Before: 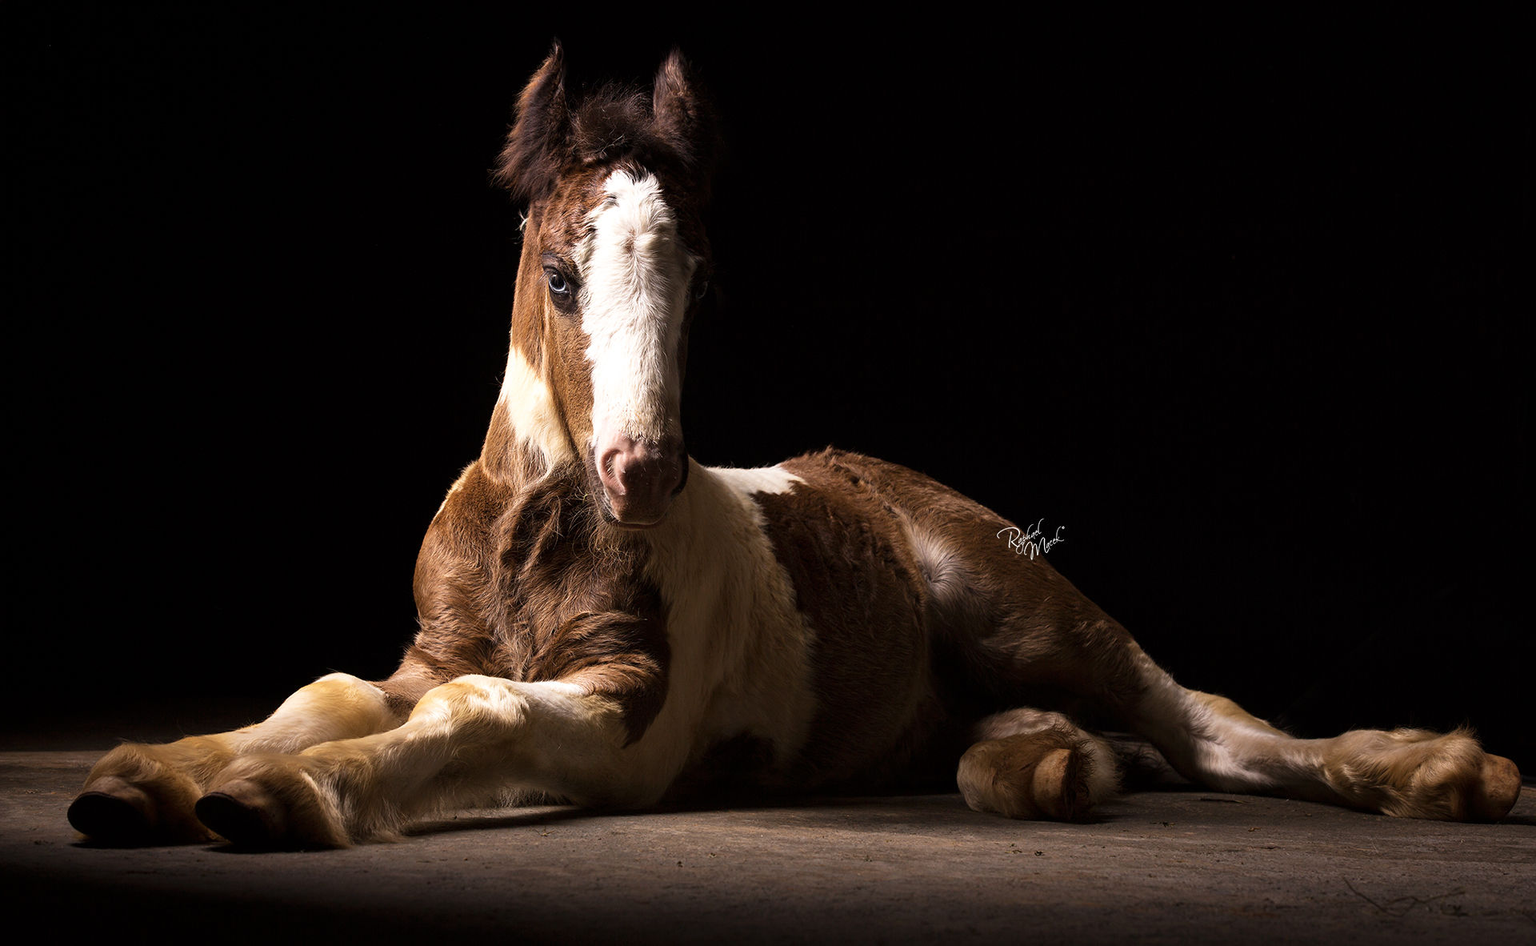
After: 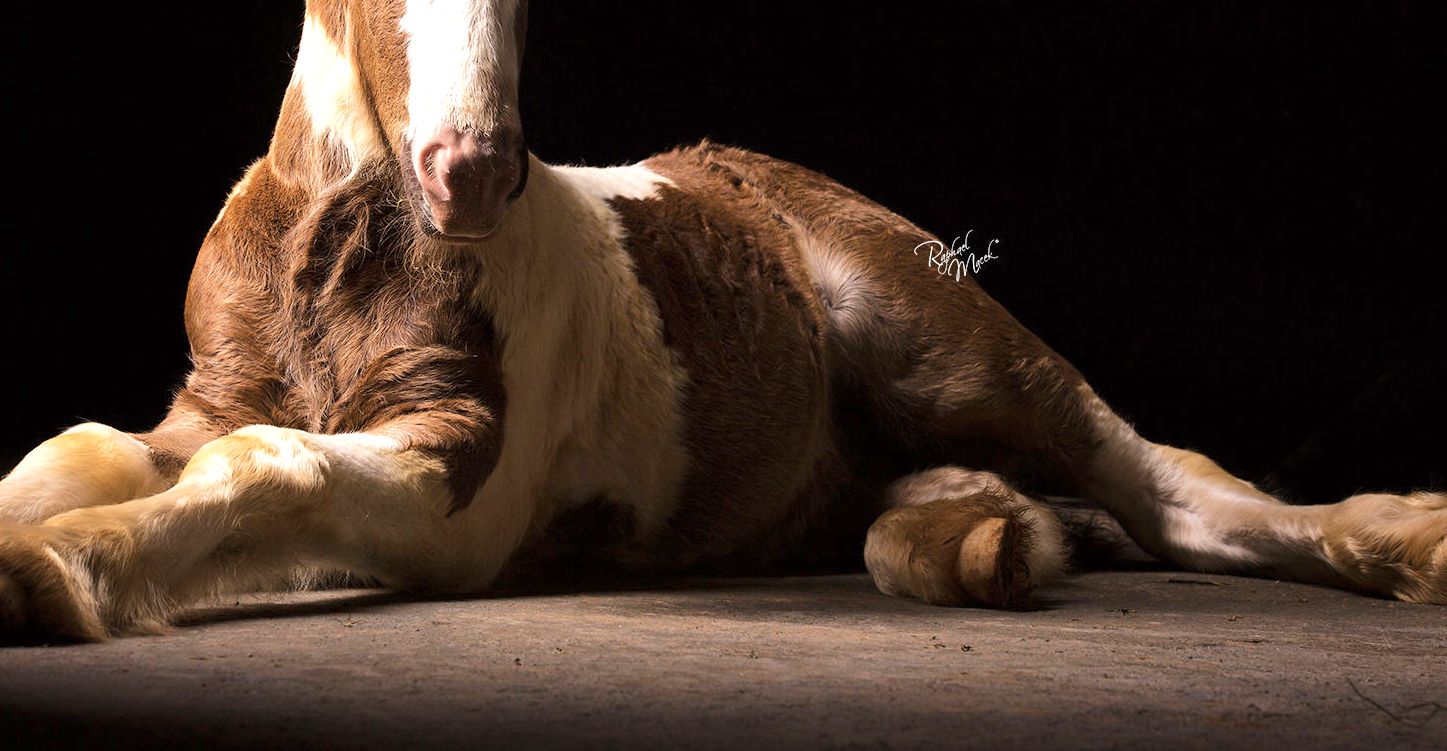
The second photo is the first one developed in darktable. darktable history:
base curve: curves: ch0 [(0, 0) (0.297, 0.298) (1, 1)], preserve colors none
tone equalizer: -8 EV 0.976 EV, -7 EV 1.02 EV, -6 EV 1.01 EV, -5 EV 0.961 EV, -4 EV 1.03 EV, -3 EV 0.721 EV, -2 EV 0.478 EV, -1 EV 0.244 EV, edges refinement/feathering 500, mask exposure compensation -1.57 EV, preserve details no
crop and rotate: left 17.293%, top 35.377%, right 7.291%, bottom 1.052%
